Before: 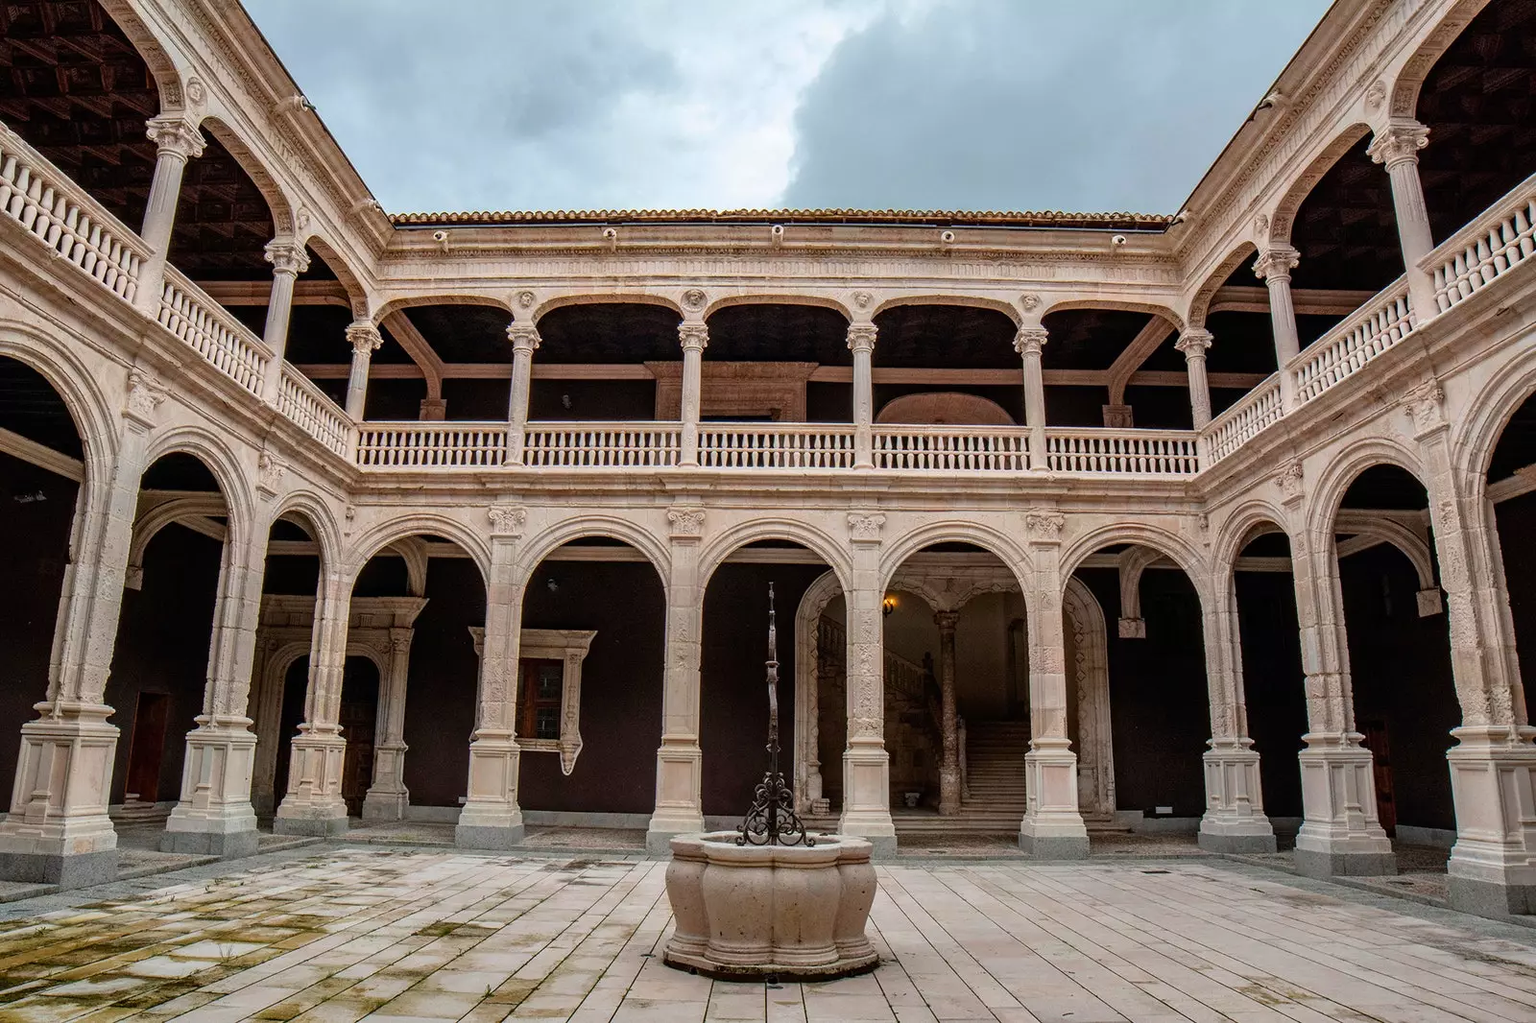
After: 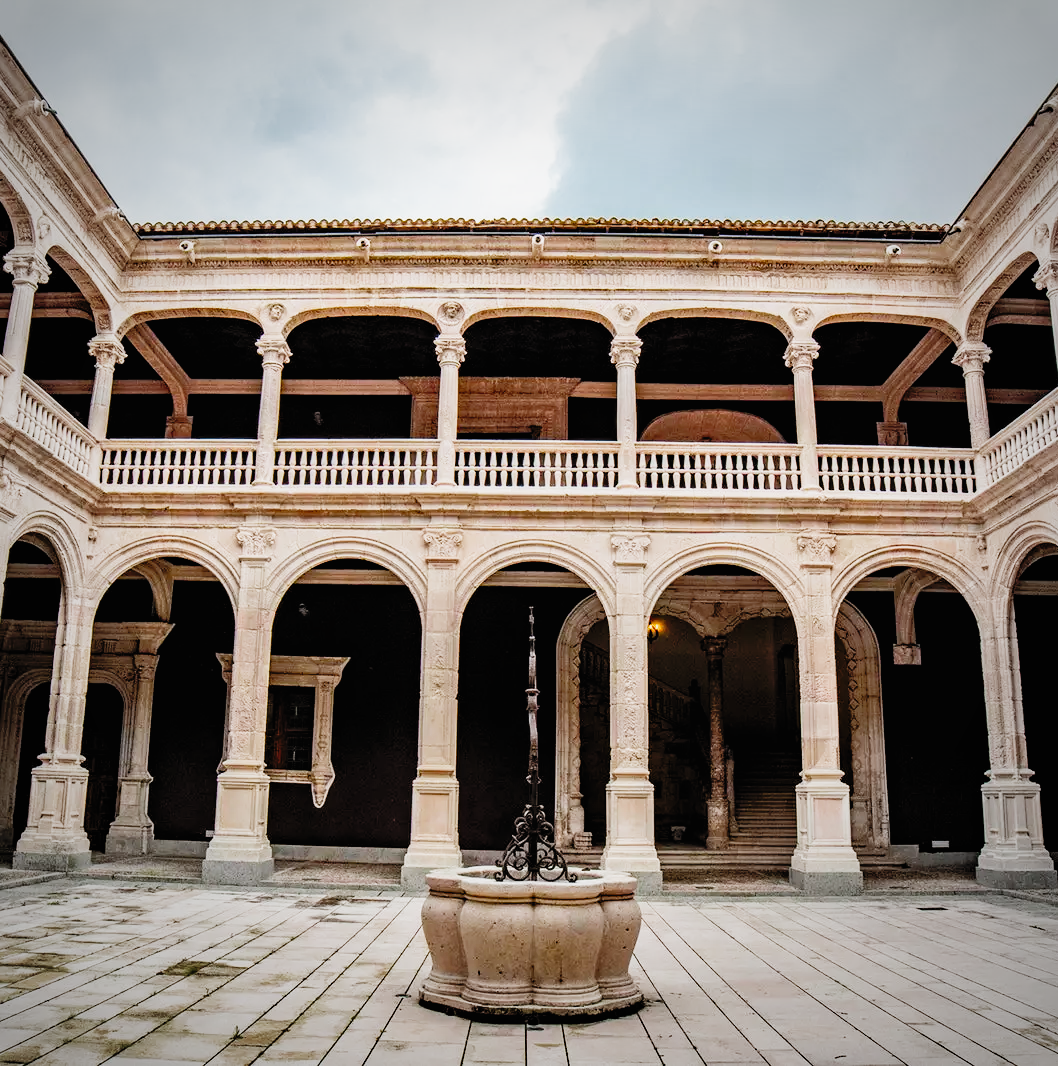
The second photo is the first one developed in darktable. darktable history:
exposure: exposure 0.201 EV, compensate exposure bias true, compensate highlight preservation false
vignetting: fall-off start 67.62%, fall-off radius 67.38%, automatic ratio true, unbound false
filmic rgb: black relative exposure -7.65 EV, white relative exposure 4.56 EV, hardness 3.61, add noise in highlights 0, preserve chrominance no, color science v3 (2019), use custom middle-gray values true, contrast in highlights soft
crop: left 17.002%, right 16.824%
tone equalizer: -8 EV -1.1 EV, -7 EV -0.973 EV, -6 EV -0.858 EV, -5 EV -0.549 EV, -3 EV 0.547 EV, -2 EV 0.888 EV, -1 EV 0.998 EV, +0 EV 1.06 EV, edges refinement/feathering 500, mask exposure compensation -1.57 EV, preserve details no
shadows and highlights: on, module defaults
haze removal: compatibility mode true, adaptive false
contrast brightness saturation: contrast 0.196, brightness 0.162, saturation 0.224
